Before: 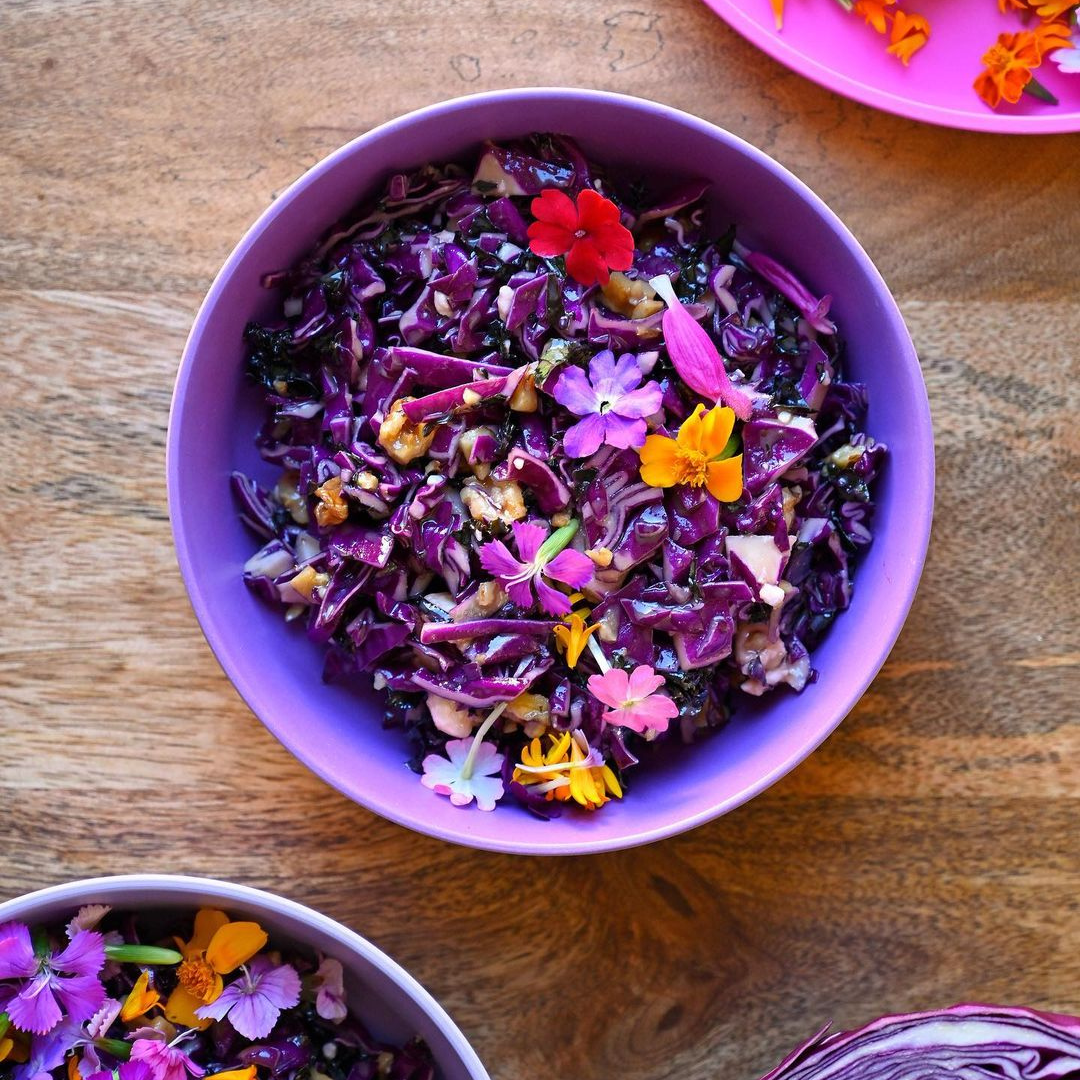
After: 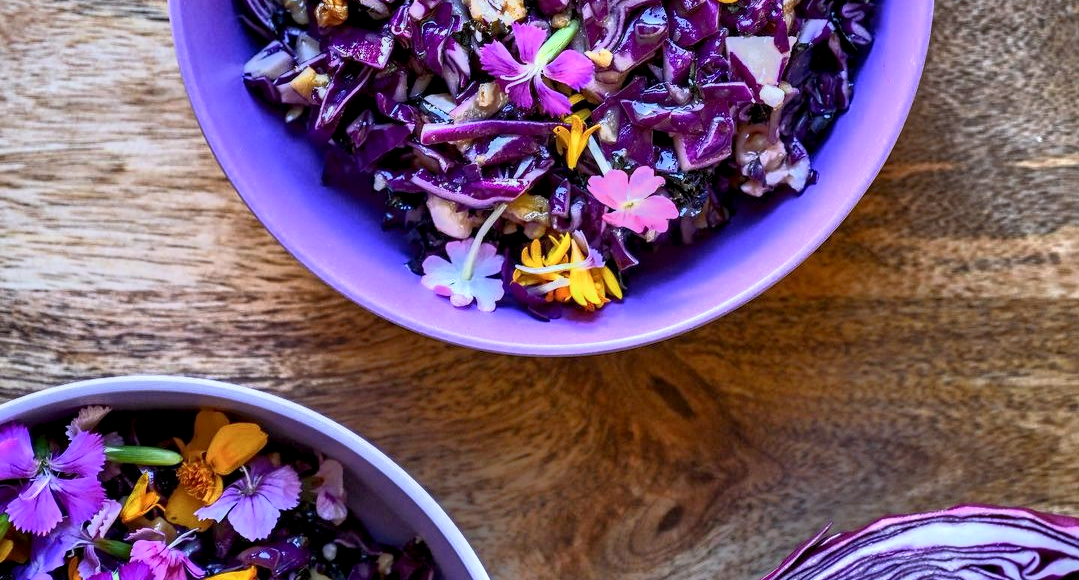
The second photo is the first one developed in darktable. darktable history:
white balance: red 0.924, blue 1.095
crop and rotate: top 46.237%
local contrast: highlights 60%, shadows 60%, detail 160%
tone equalizer: -7 EV -0.63 EV, -6 EV 1 EV, -5 EV -0.45 EV, -4 EV 0.43 EV, -3 EV 0.41 EV, -2 EV 0.15 EV, -1 EV -0.15 EV, +0 EV -0.39 EV, smoothing diameter 25%, edges refinement/feathering 10, preserve details guided filter
